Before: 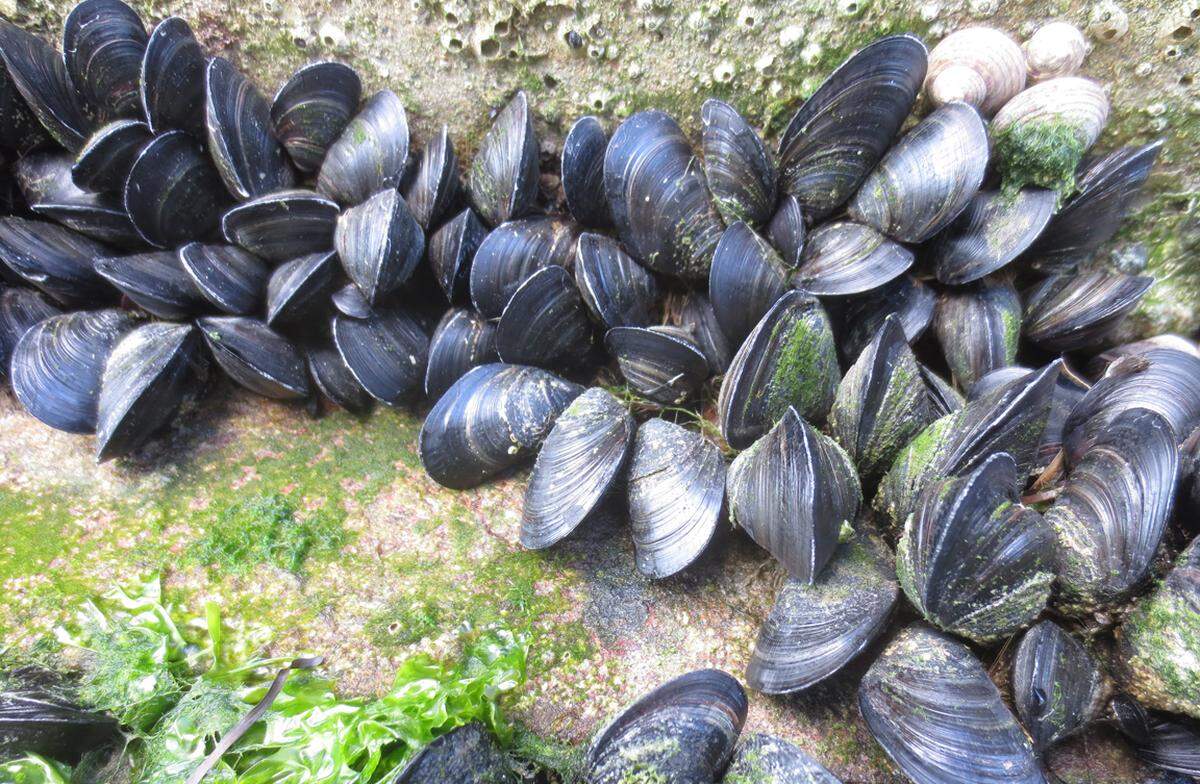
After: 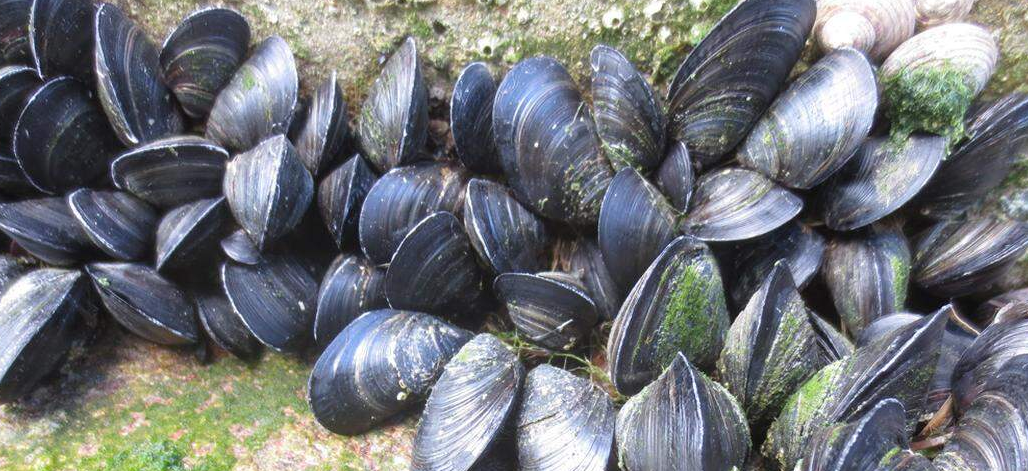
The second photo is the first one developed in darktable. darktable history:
crop and rotate: left 9.27%, top 7.095%, right 4.99%, bottom 32.8%
